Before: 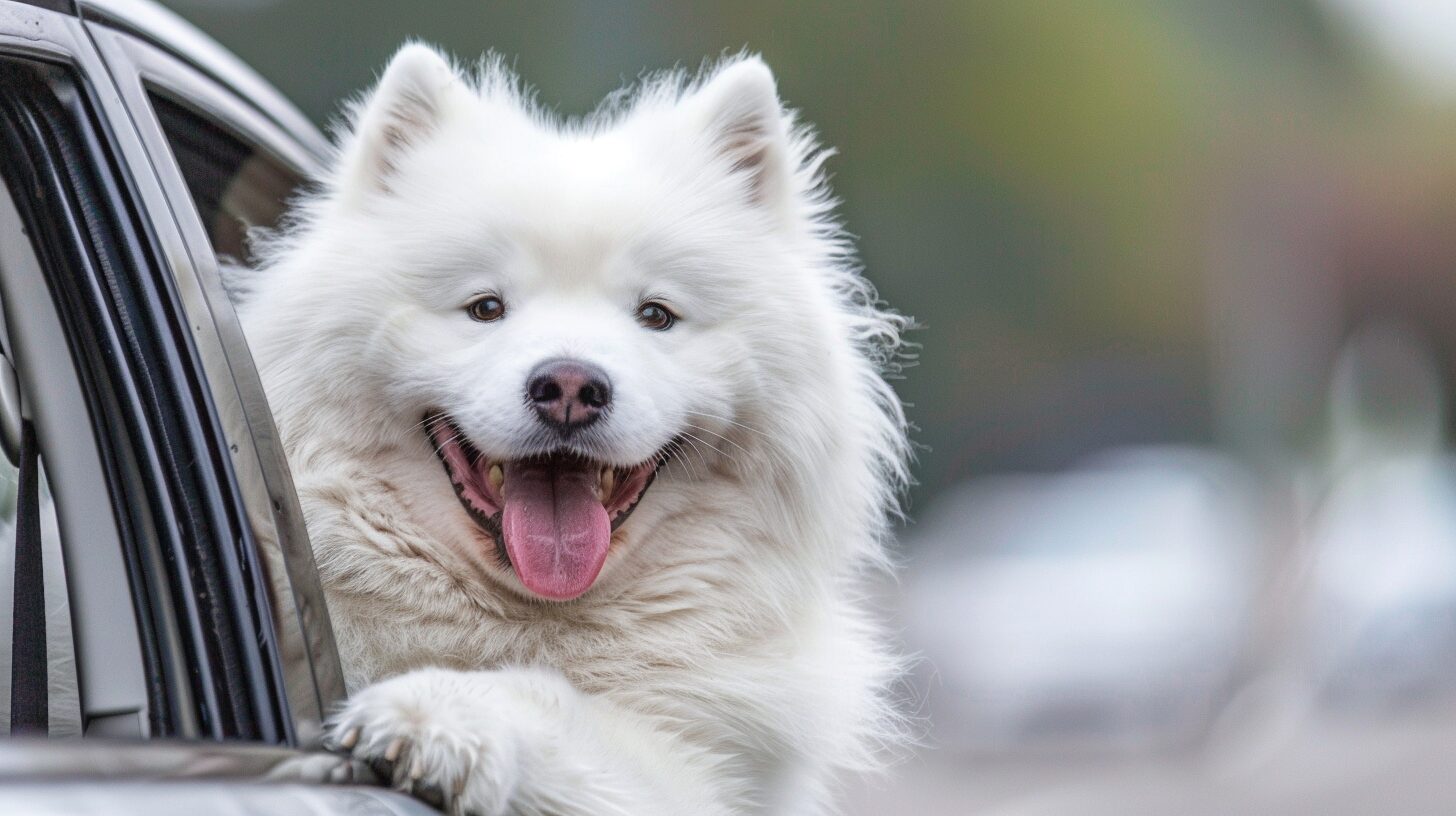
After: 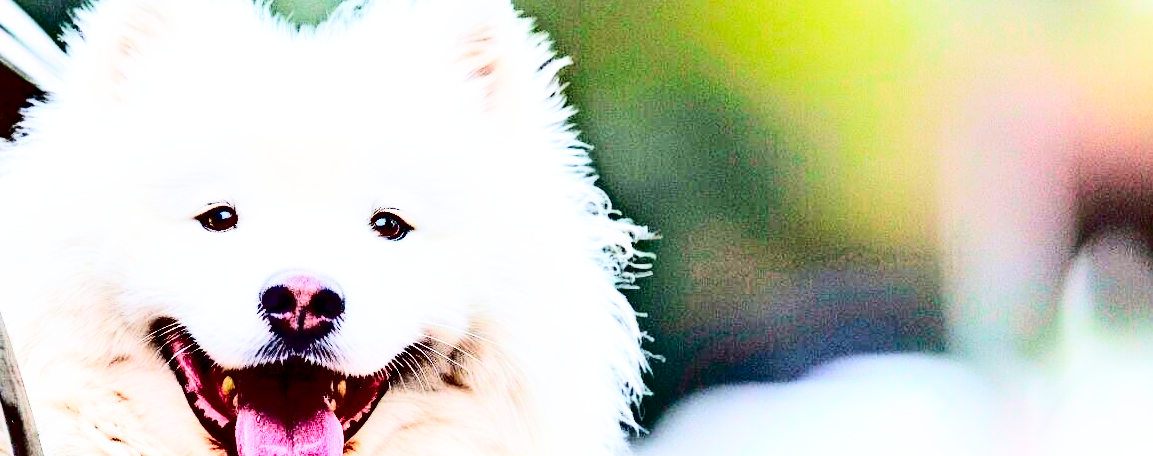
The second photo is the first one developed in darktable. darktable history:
contrast brightness saturation: contrast 0.786, brightness -0.992, saturation 0.984
base curve: curves: ch0 [(0, 0) (0.007, 0.004) (0.027, 0.03) (0.046, 0.07) (0.207, 0.54) (0.442, 0.872) (0.673, 0.972) (1, 1)], preserve colors none
crop: left 18.387%, top 11.081%, right 2.416%, bottom 32.989%
